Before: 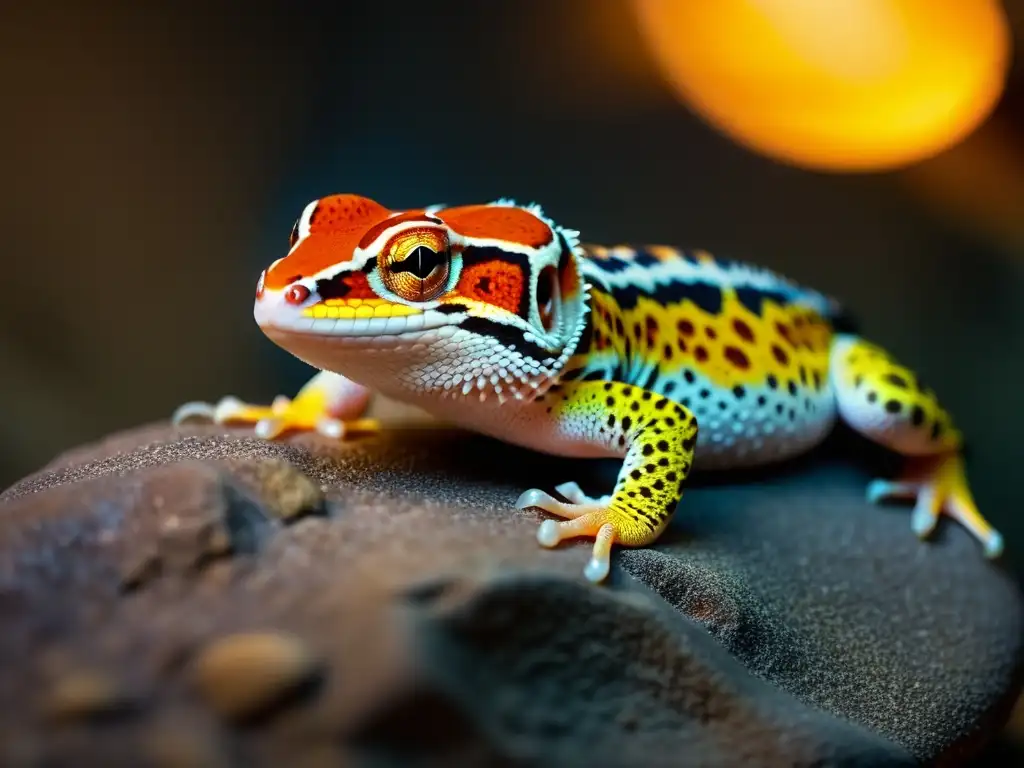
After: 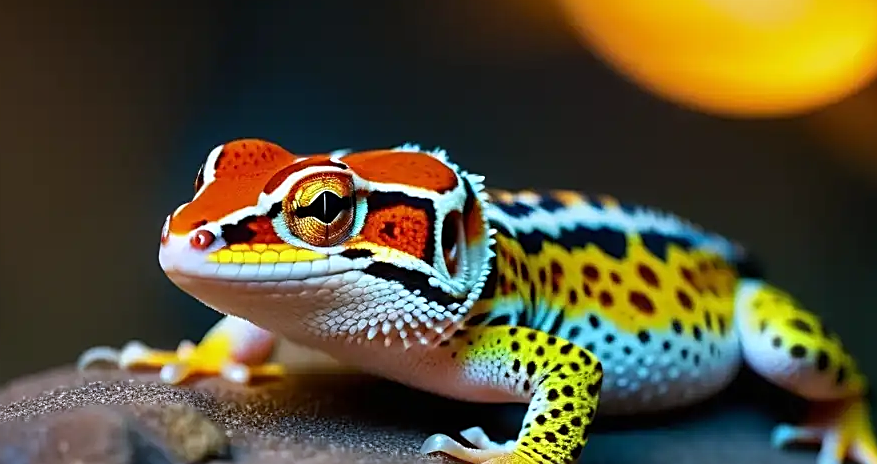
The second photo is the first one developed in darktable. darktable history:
white balance: red 0.954, blue 1.079
sharpen: on, module defaults
tone equalizer: on, module defaults
crop and rotate: left 9.345%, top 7.22%, right 4.982%, bottom 32.331%
